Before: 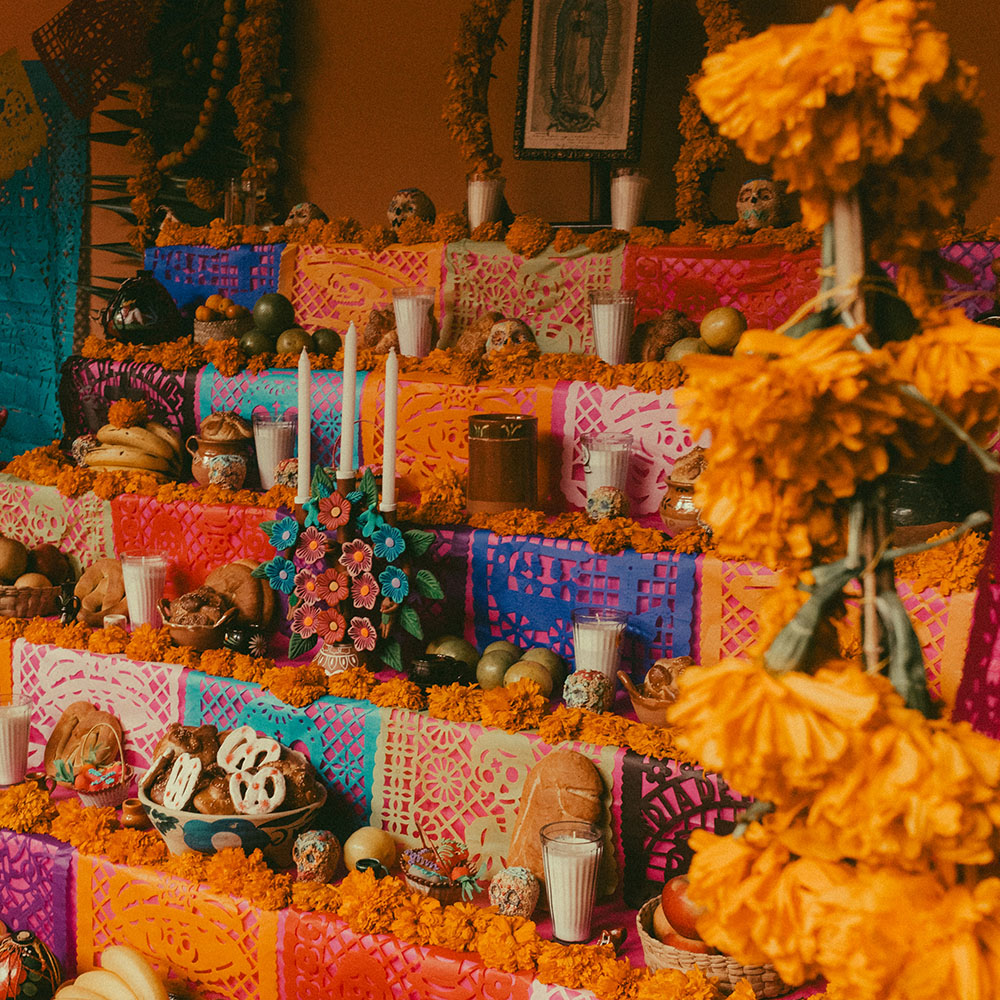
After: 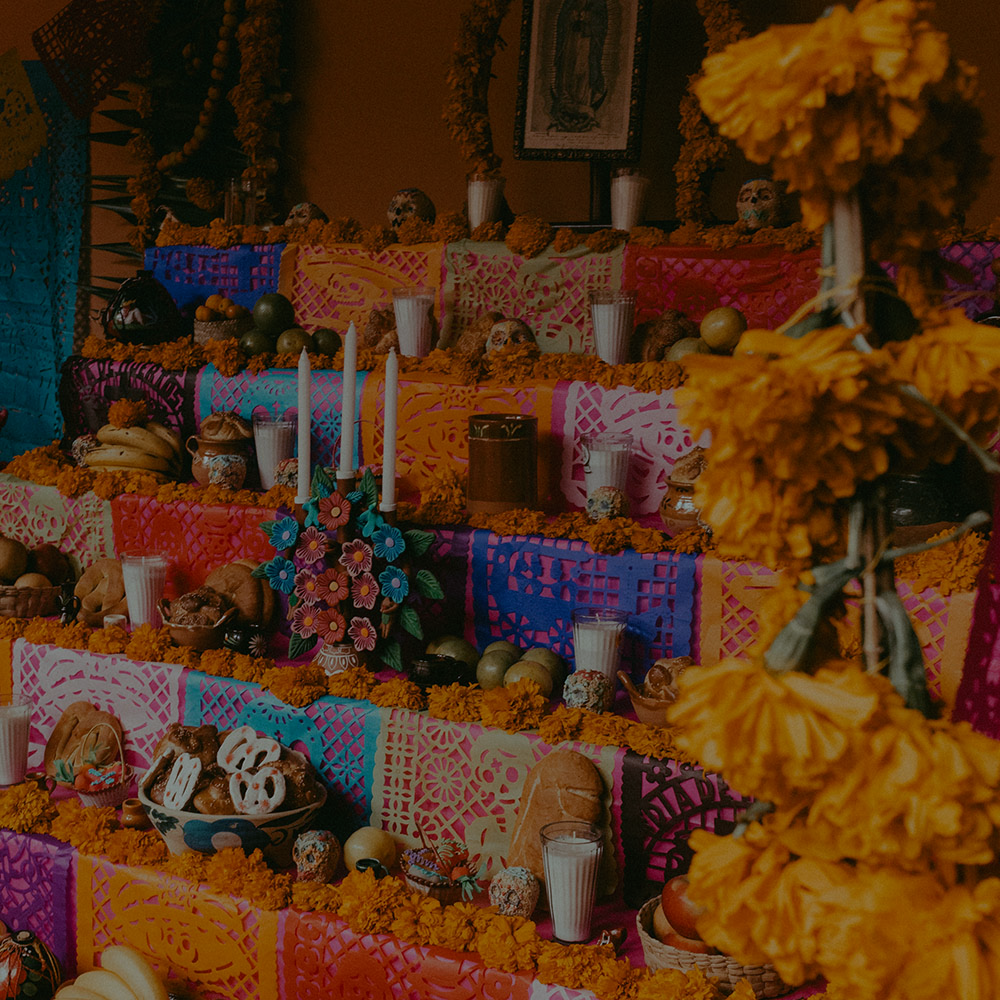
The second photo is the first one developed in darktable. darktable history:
white balance: red 0.948, green 1.02, blue 1.176
exposure: exposure -1.468 EV, compensate highlight preservation false
